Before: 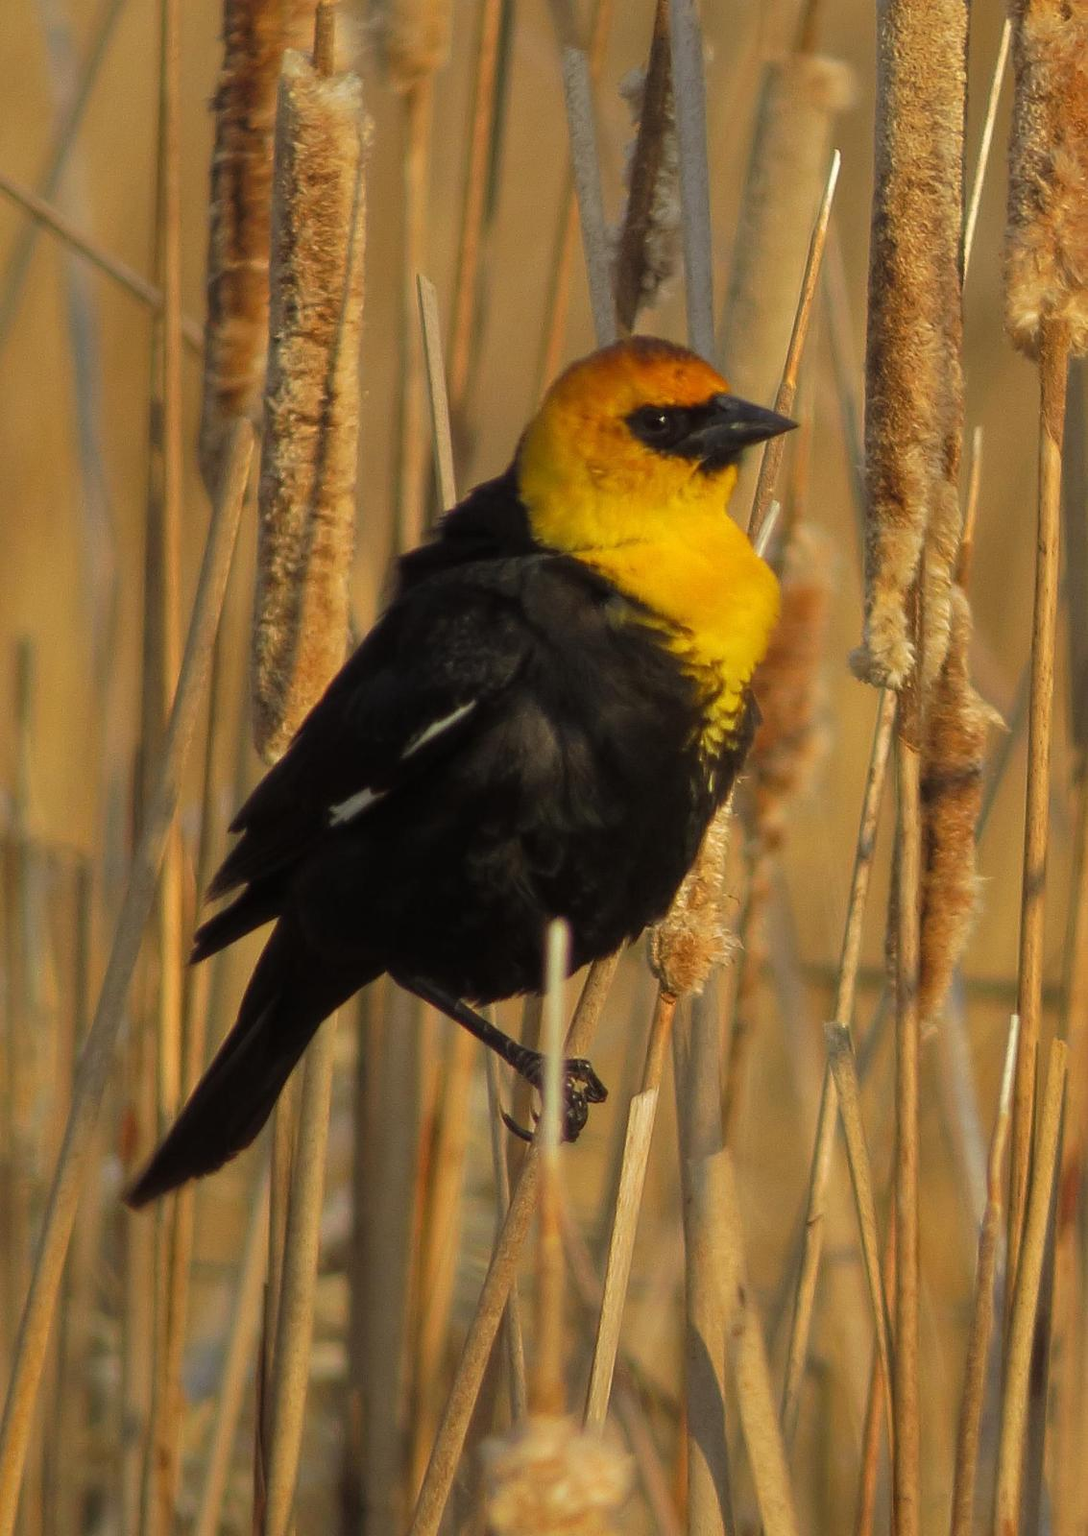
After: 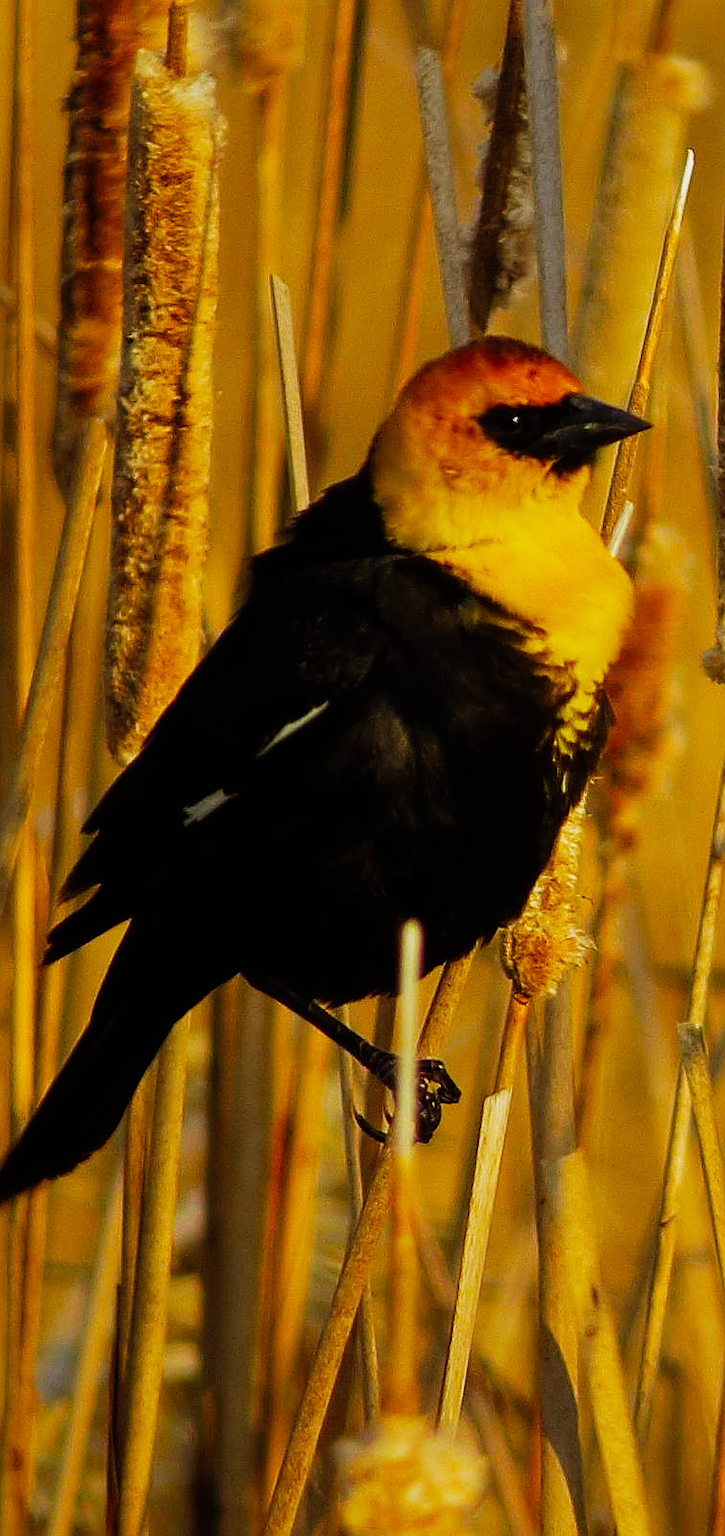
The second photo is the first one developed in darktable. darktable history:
crop and rotate: left 13.537%, right 19.796%
sigmoid: contrast 2, skew -0.2, preserve hue 0%, red attenuation 0.1, red rotation 0.035, green attenuation 0.1, green rotation -0.017, blue attenuation 0.15, blue rotation -0.052, base primaries Rec2020
sharpen: on, module defaults
color balance rgb: perceptual saturation grading › global saturation 20%, global vibrance 20%
